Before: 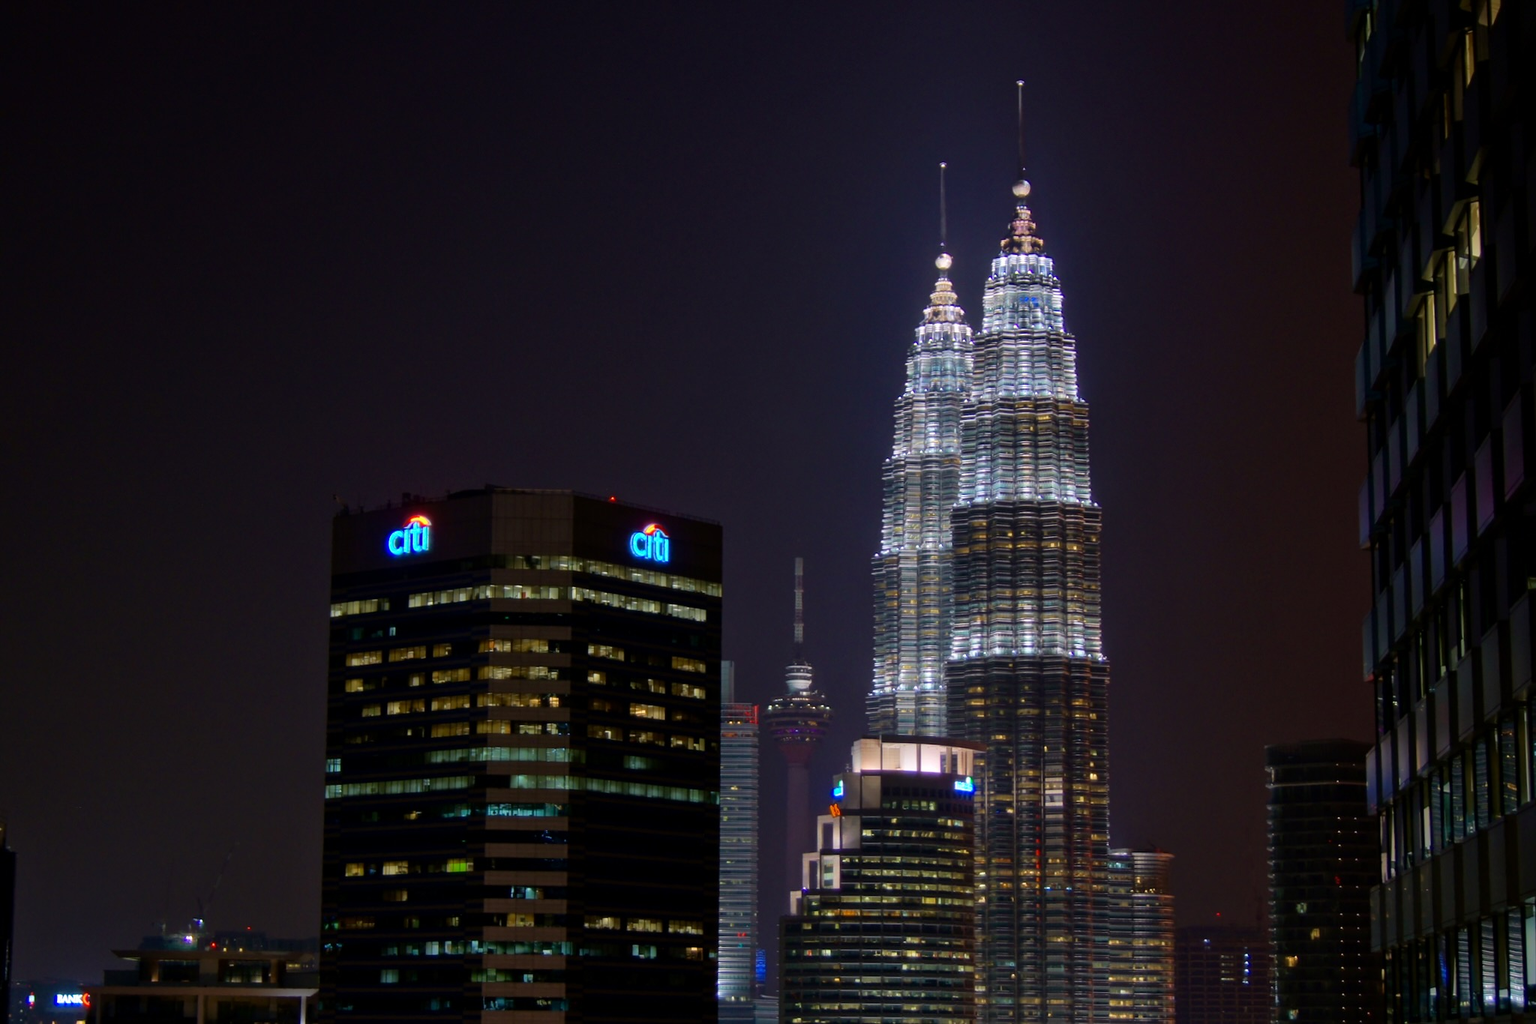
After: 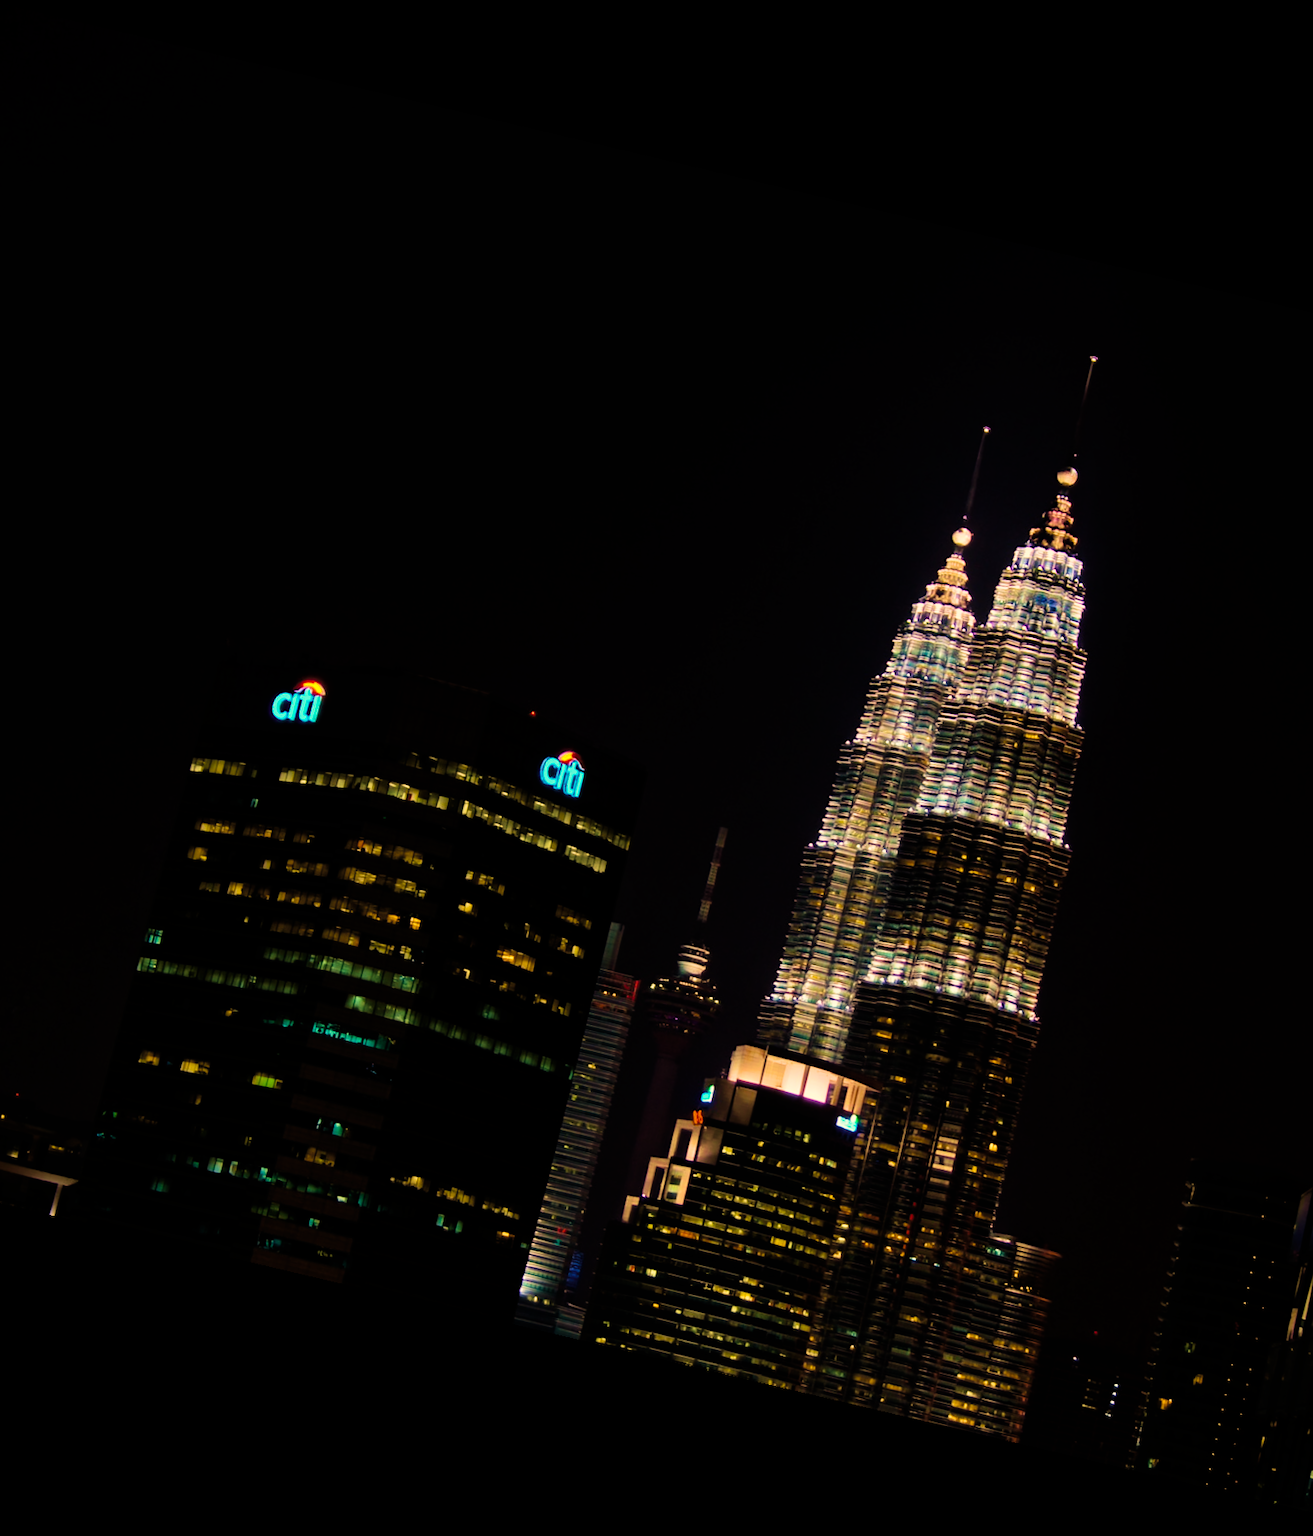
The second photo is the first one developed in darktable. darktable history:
rotate and perspective: rotation 13.27°, automatic cropping off
crop and rotate: left 14.436%, right 18.898%
color balance rgb: perceptual saturation grading › global saturation 20%, global vibrance 20%
tone curve: curves: ch0 [(0, 0) (0.003, 0.042) (0.011, 0.043) (0.025, 0.047) (0.044, 0.059) (0.069, 0.07) (0.1, 0.085) (0.136, 0.107) (0.177, 0.139) (0.224, 0.185) (0.277, 0.258) (0.335, 0.34) (0.399, 0.434) (0.468, 0.526) (0.543, 0.623) (0.623, 0.709) (0.709, 0.794) (0.801, 0.866) (0.898, 0.919) (1, 1)], preserve colors none
filmic rgb: black relative exposure -7.65 EV, white relative exposure 4.56 EV, hardness 3.61, contrast 1.05
levels: mode automatic, black 8.58%, gray 59.42%, levels [0, 0.445, 1]
white balance: red 1.138, green 0.996, blue 0.812
velvia: strength 75%
